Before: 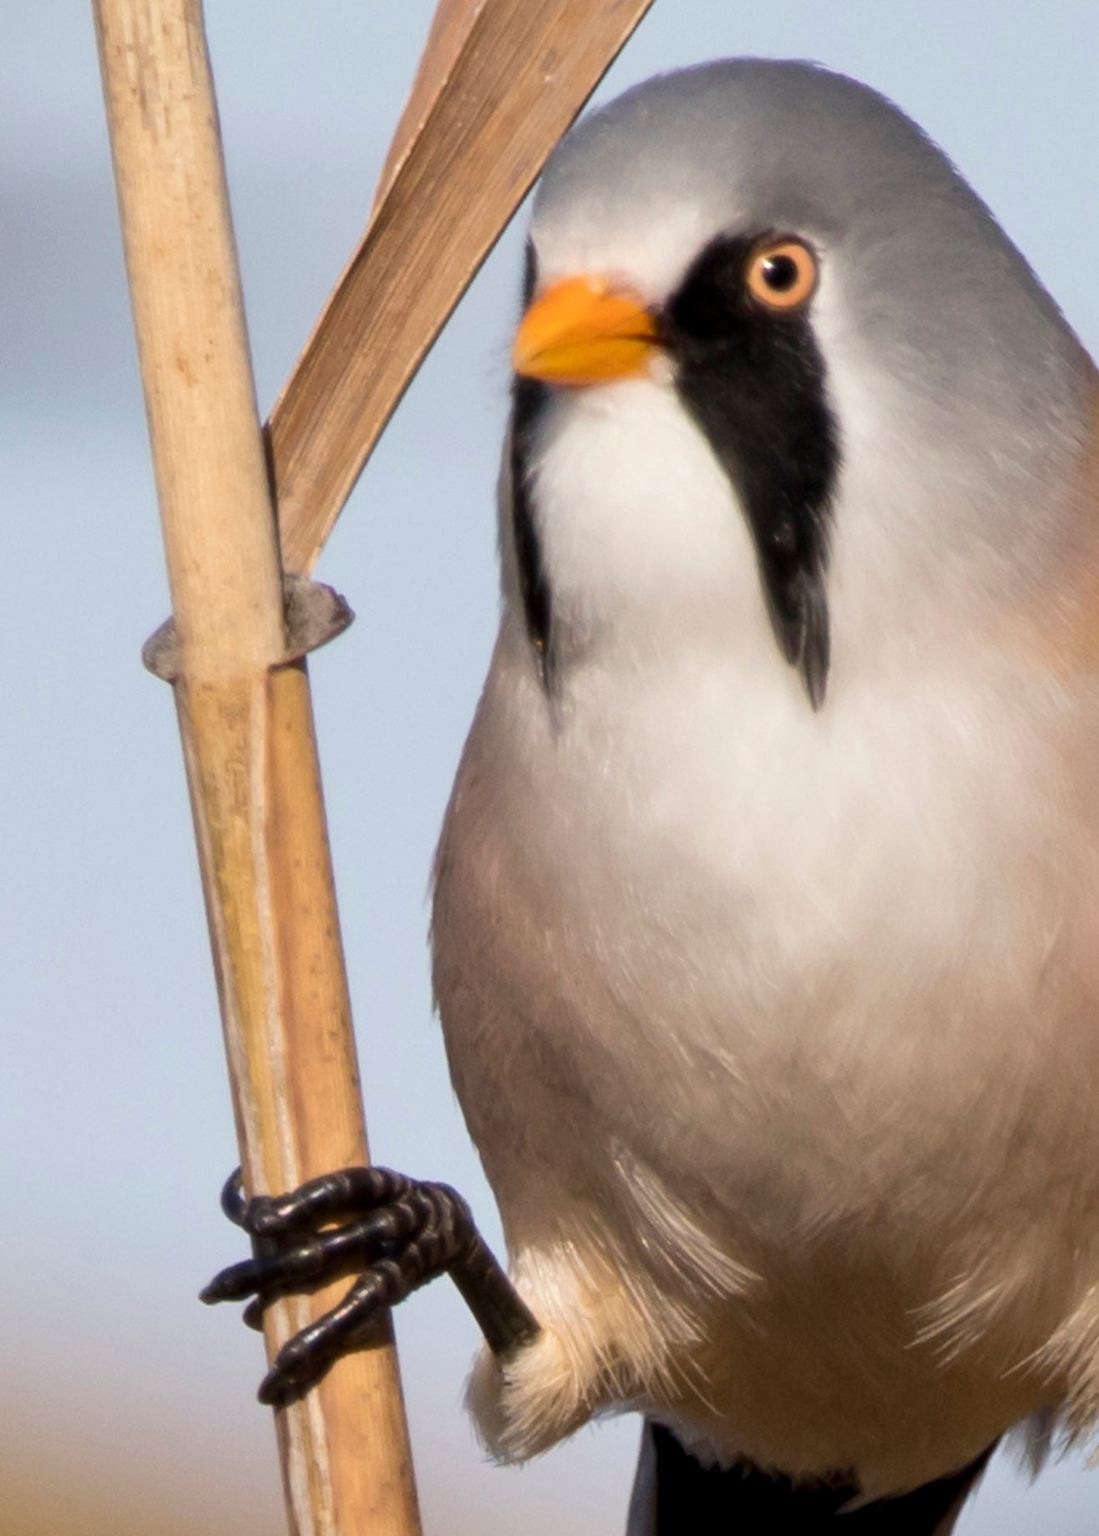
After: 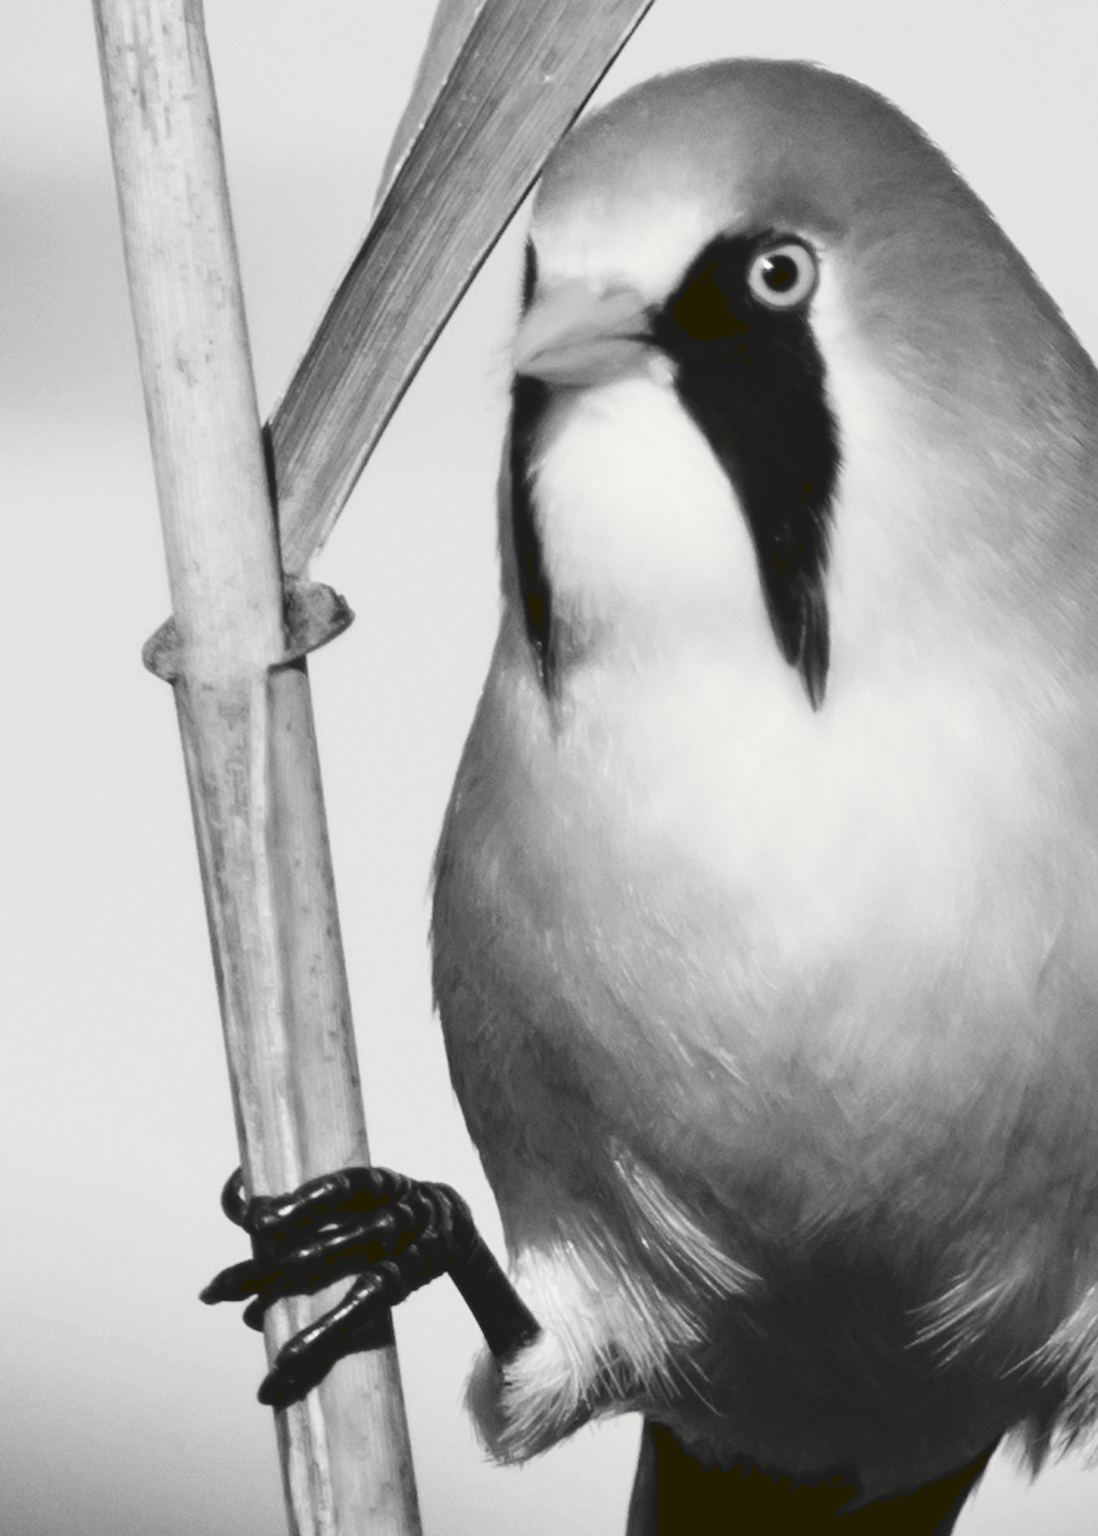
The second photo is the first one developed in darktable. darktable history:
tone curve: curves: ch0 [(0, 0) (0.003, 0.103) (0.011, 0.103) (0.025, 0.105) (0.044, 0.108) (0.069, 0.108) (0.1, 0.111) (0.136, 0.121) (0.177, 0.145) (0.224, 0.174) (0.277, 0.223) (0.335, 0.289) (0.399, 0.374) (0.468, 0.47) (0.543, 0.579) (0.623, 0.687) (0.709, 0.787) (0.801, 0.879) (0.898, 0.942) (1, 1)], preserve colors none
color look up table: target L [91.64, 90.24, 85.98, 81.69, 74.42, 56.83, 55.54, 56.83, 46.97, 43.46, 37.41, 15.16, 13.71, 9.263, 201, 80.6, 75.15, 71.22, 58.12, 62.97, 54.5, 46.16, 20.79, 26.65, 19.4, 0.488, 95.84, 80.24, 72.58, 68.49, 78.43, 78.43, 49.37, 49.1, 74.05, 35.44, 25.76, 34.45, 15.16, 0.518, 95.84, 80.97, 78.07, 74.05, 68.49, 50.96, 50.17, 47.24, 24.42], target a [-0.1, -0.003, -0.002, -0.001, 0, 0.001 ×6, -0.13, 0, -0.764, 0, 0, 0, 0.001 ×5, -0.126, 0, 0, 0, -0.29, 0, 0, 0.001, 0, 0, 0.001, 0.001, 0, 0.001, 0, 0, -0.13, 0, -0.29, 0, -0.002, 0, 0.001 ×4, 0], target b [1.237, 0.024, 0.024, 0.002, 0.002, -0.005 ×5, -0.004, 1.659, -0.001, 10.25, -0.001, 0.002, 0.002, -0.005 ×5, 1.59, -0.002, -0.001, 0, 3.633, 0.002, 0.002, -0.005, 0.002, 0.002, -0.005, -0.005, 0.002, -0.005, -0.002, -0.001, 1.659, 0, 3.633, 0.002, 0.023, 0.002, -0.005 ×4, 0.005], num patches 49
